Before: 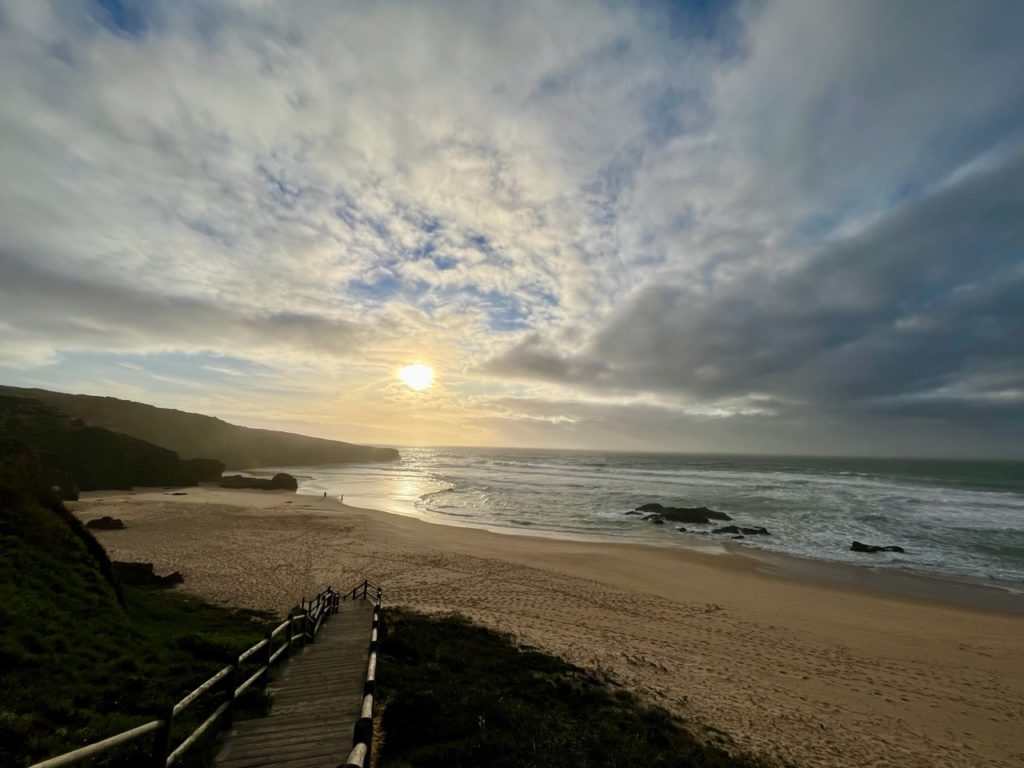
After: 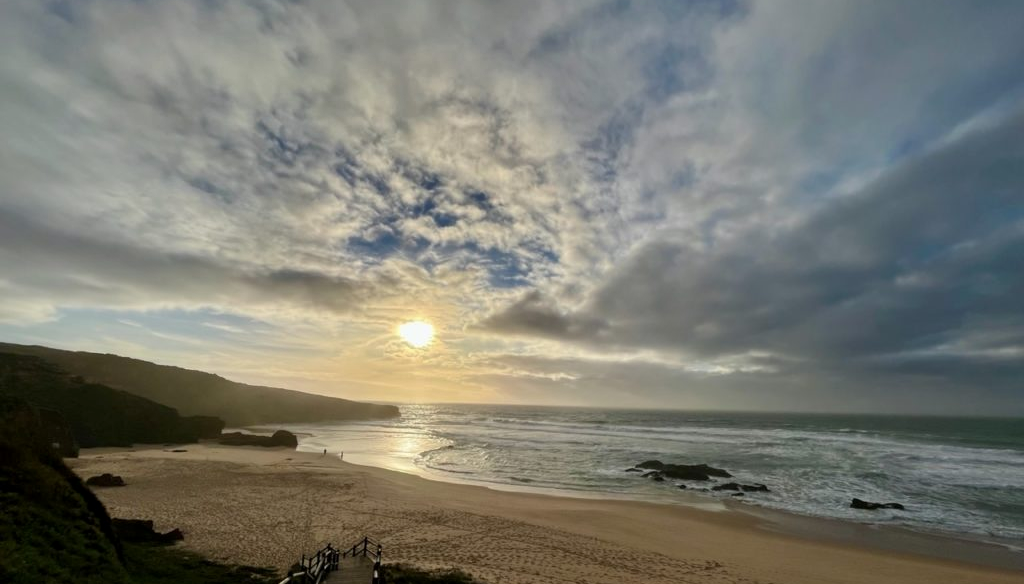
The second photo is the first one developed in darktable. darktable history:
exposure: black level correction 0.001, compensate highlight preservation false
crop: top 5.706%, bottom 18.164%
shadows and highlights: shadows 24.18, highlights -77.12, soften with gaussian
